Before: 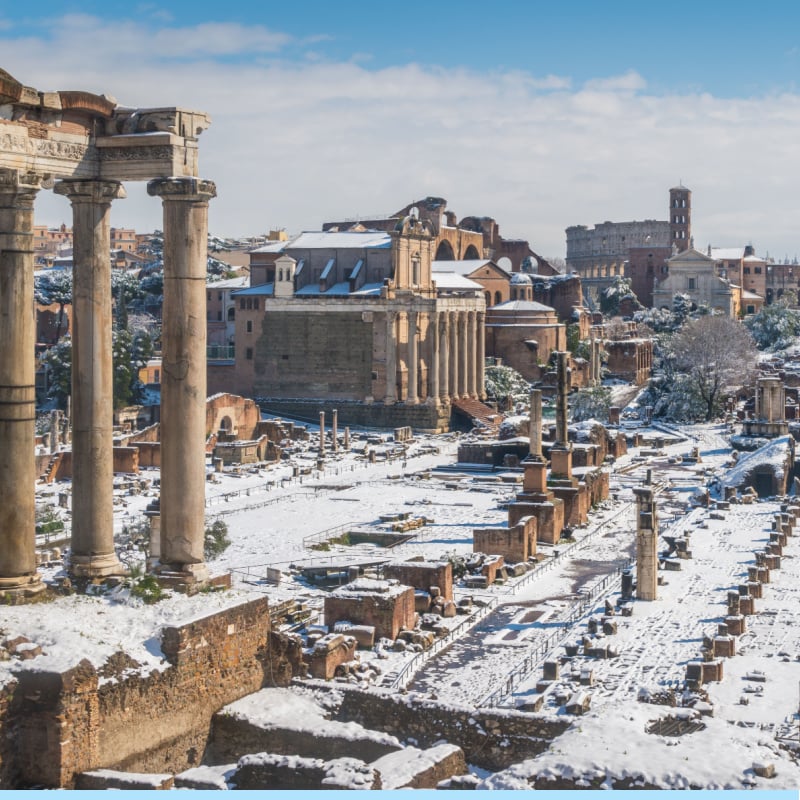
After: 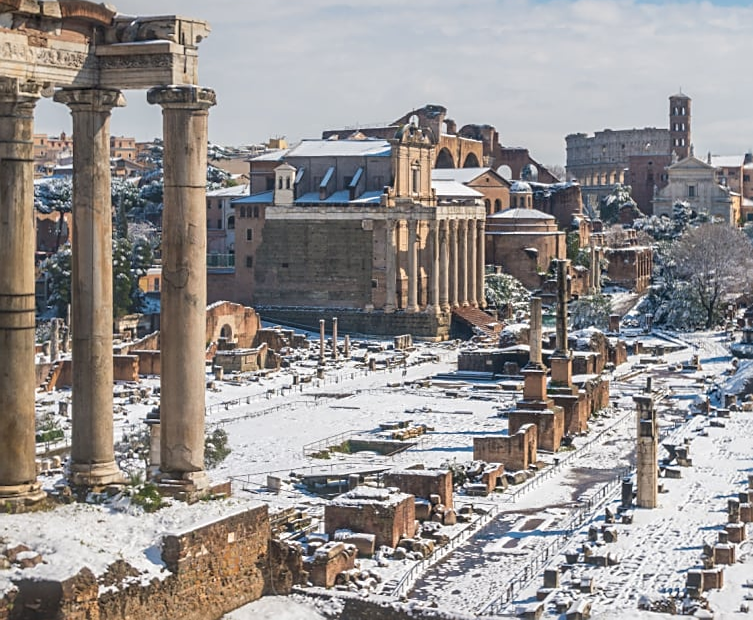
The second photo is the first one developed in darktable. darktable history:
crop and rotate: angle 0.07°, top 11.568%, right 5.722%, bottom 10.784%
sharpen: on, module defaults
